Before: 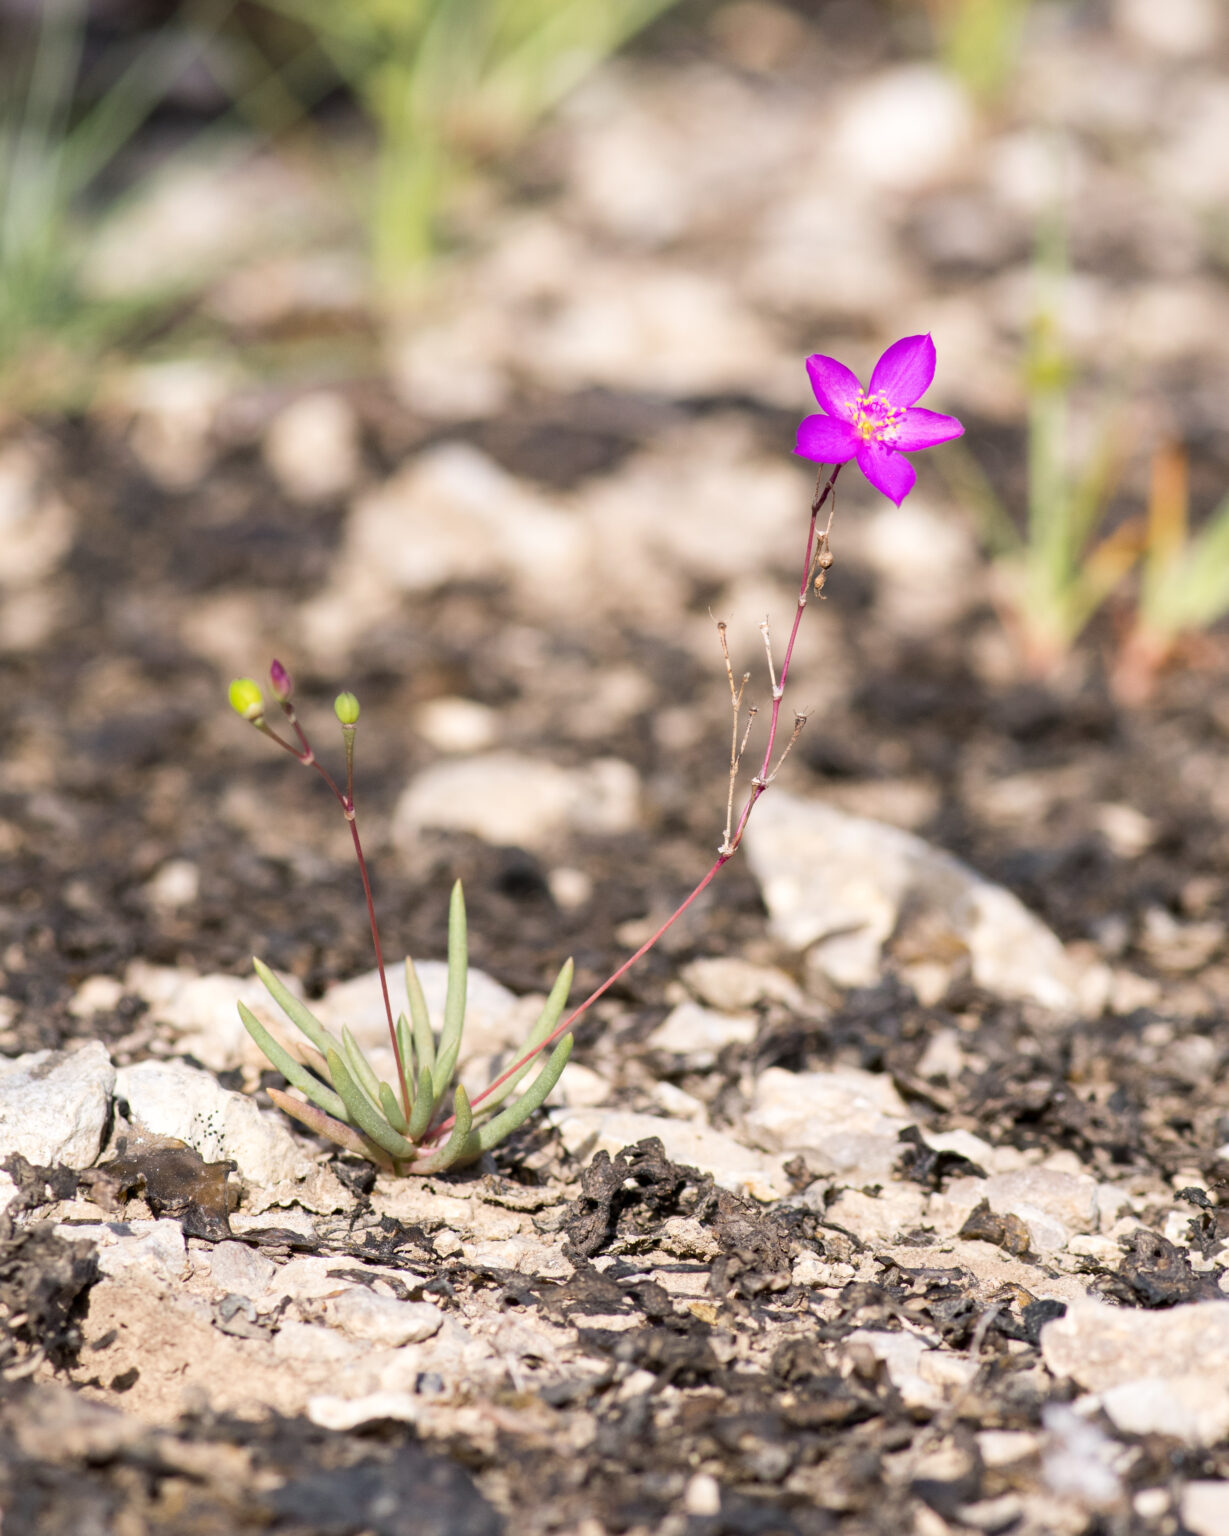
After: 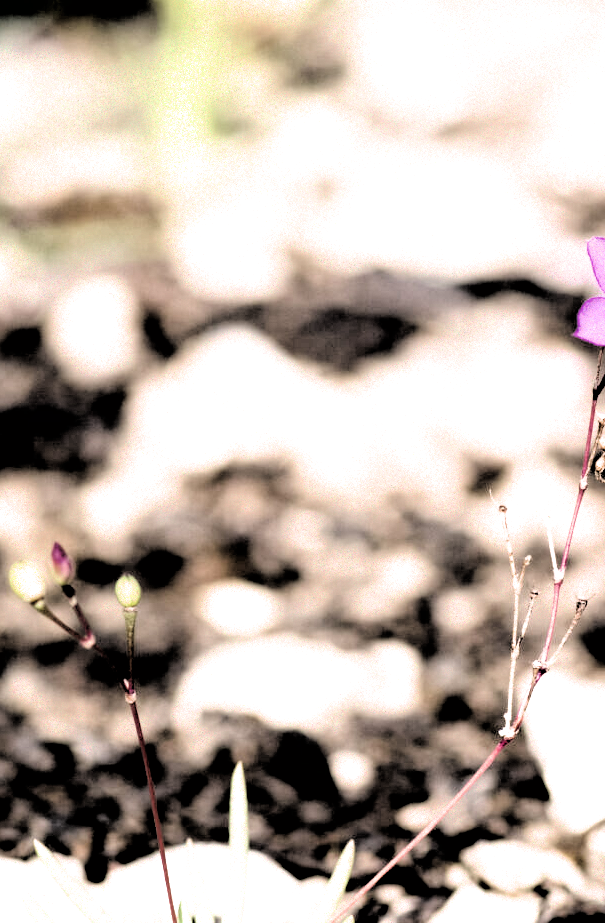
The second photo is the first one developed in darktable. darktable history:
filmic rgb: black relative exposure -1 EV, white relative exposure 2.05 EV, hardness 1.52, contrast 2.25, enable highlight reconstruction true
crop: left 17.835%, top 7.675%, right 32.881%, bottom 32.213%
tone equalizer: -8 EV -0.417 EV, -7 EV -0.389 EV, -6 EV -0.333 EV, -5 EV -0.222 EV, -3 EV 0.222 EV, -2 EV 0.333 EV, -1 EV 0.389 EV, +0 EV 0.417 EV, edges refinement/feathering 500, mask exposure compensation -1.57 EV, preserve details no
